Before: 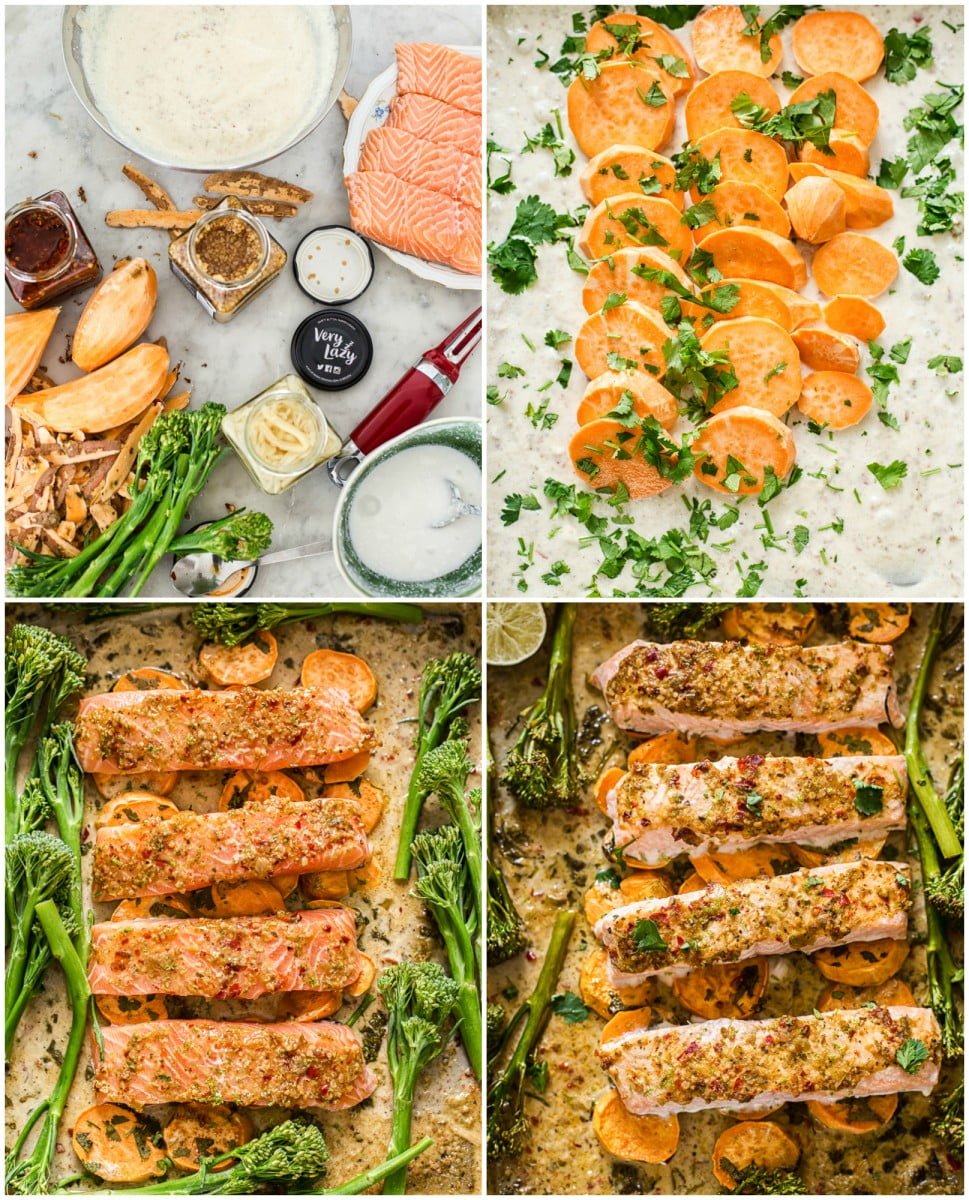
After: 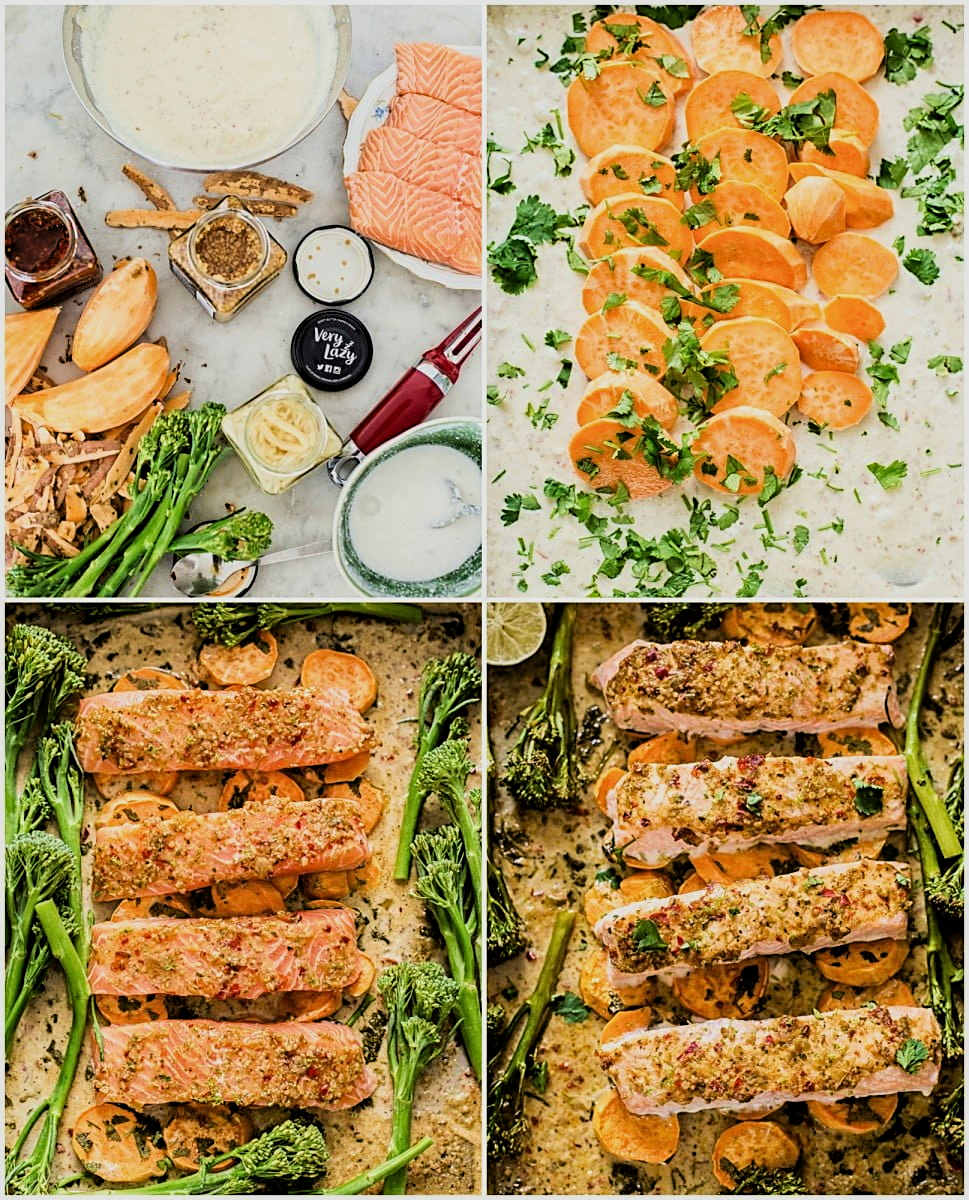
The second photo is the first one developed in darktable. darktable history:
velvia: on, module defaults
filmic rgb: black relative exposure -7.73 EV, white relative exposure 4.46 EV, threshold 5.96 EV, hardness 3.75, latitude 49.8%, contrast 1.101, iterations of high-quality reconstruction 10, enable highlight reconstruction true
sharpen: on, module defaults
